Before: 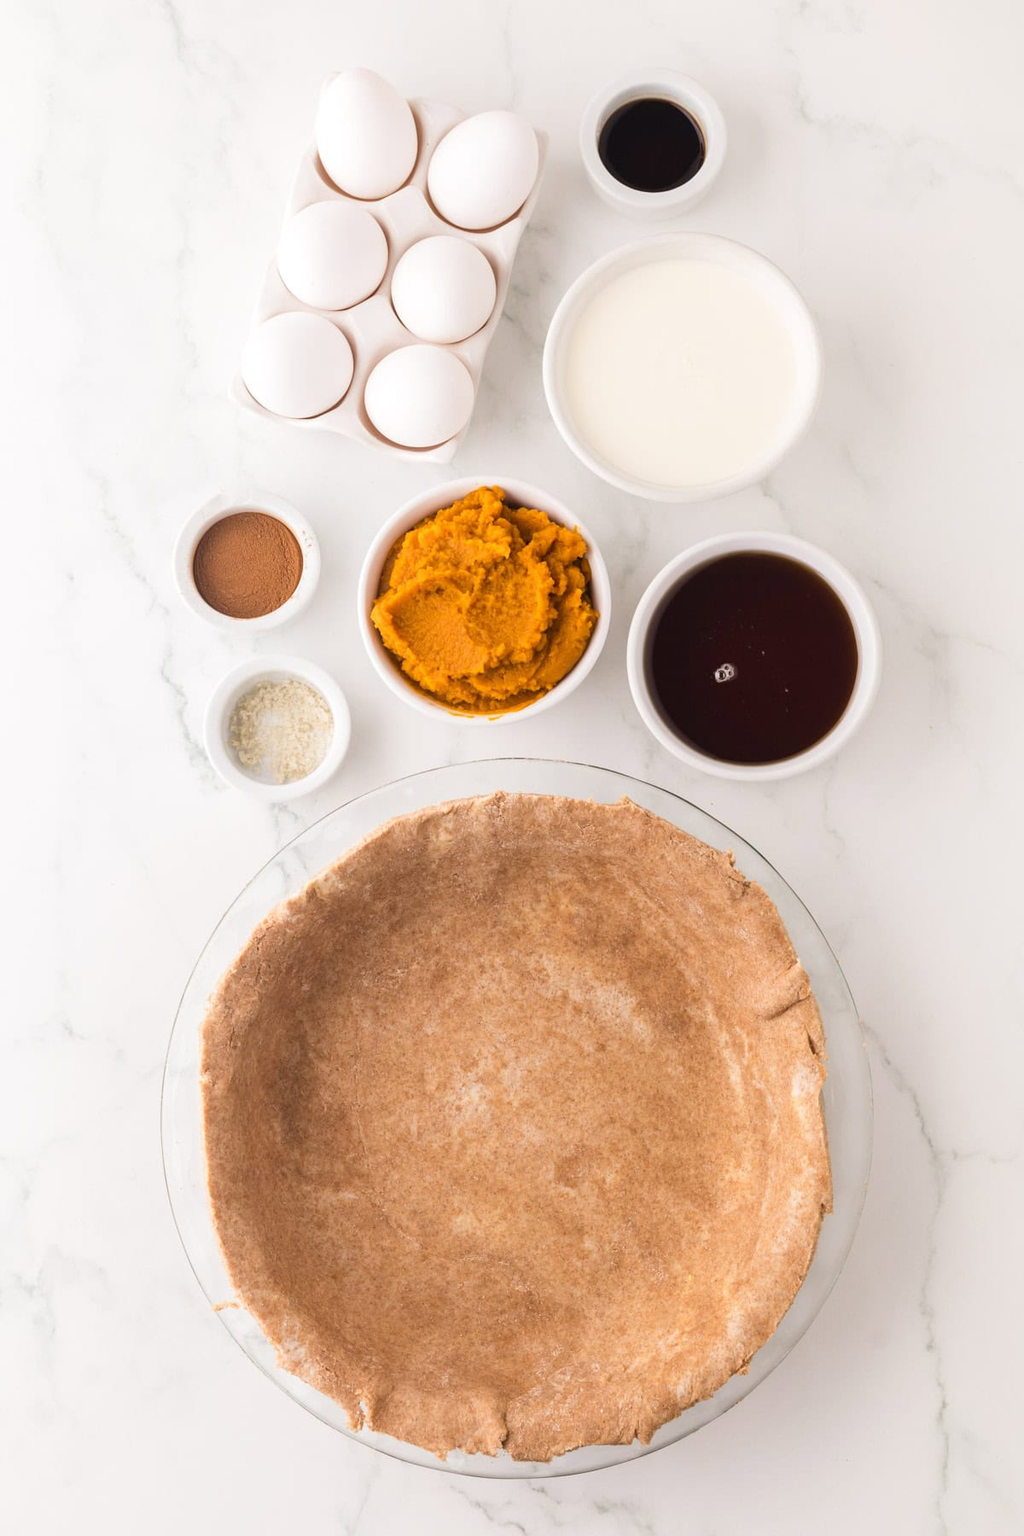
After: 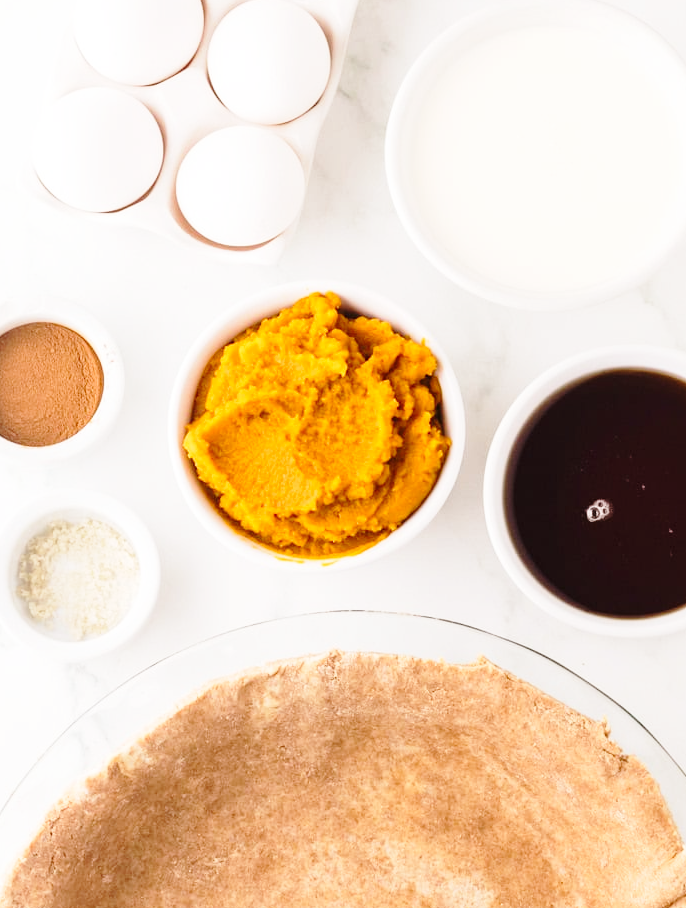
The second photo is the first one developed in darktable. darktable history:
base curve: curves: ch0 [(0, 0) (0.028, 0.03) (0.121, 0.232) (0.46, 0.748) (0.859, 0.968) (1, 1)], preserve colors none
crop: left 20.932%, top 15.471%, right 21.848%, bottom 34.081%
